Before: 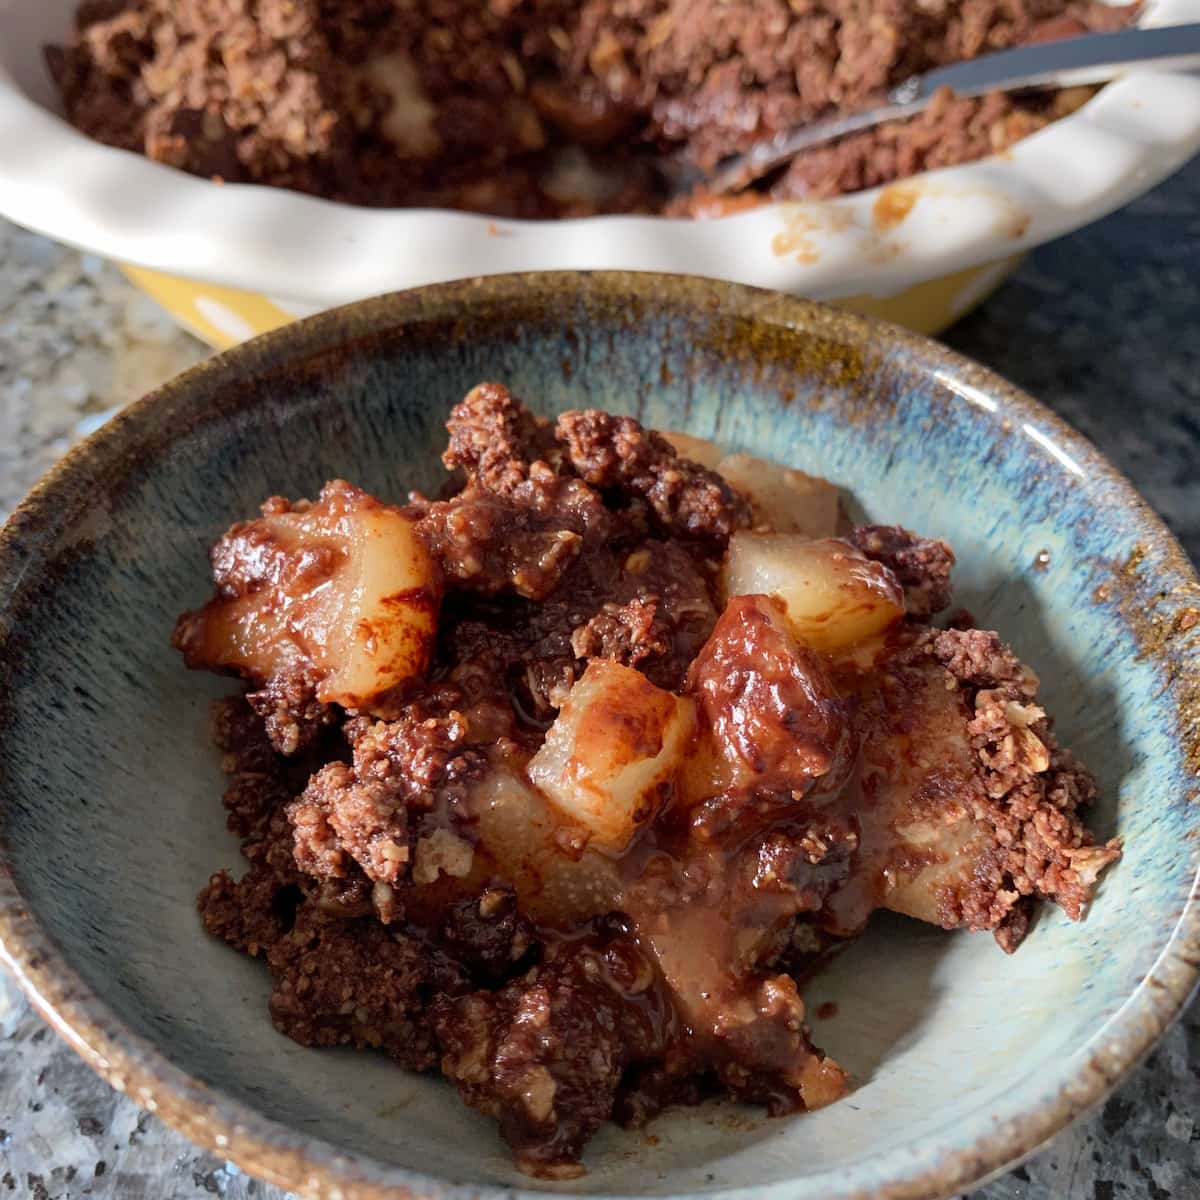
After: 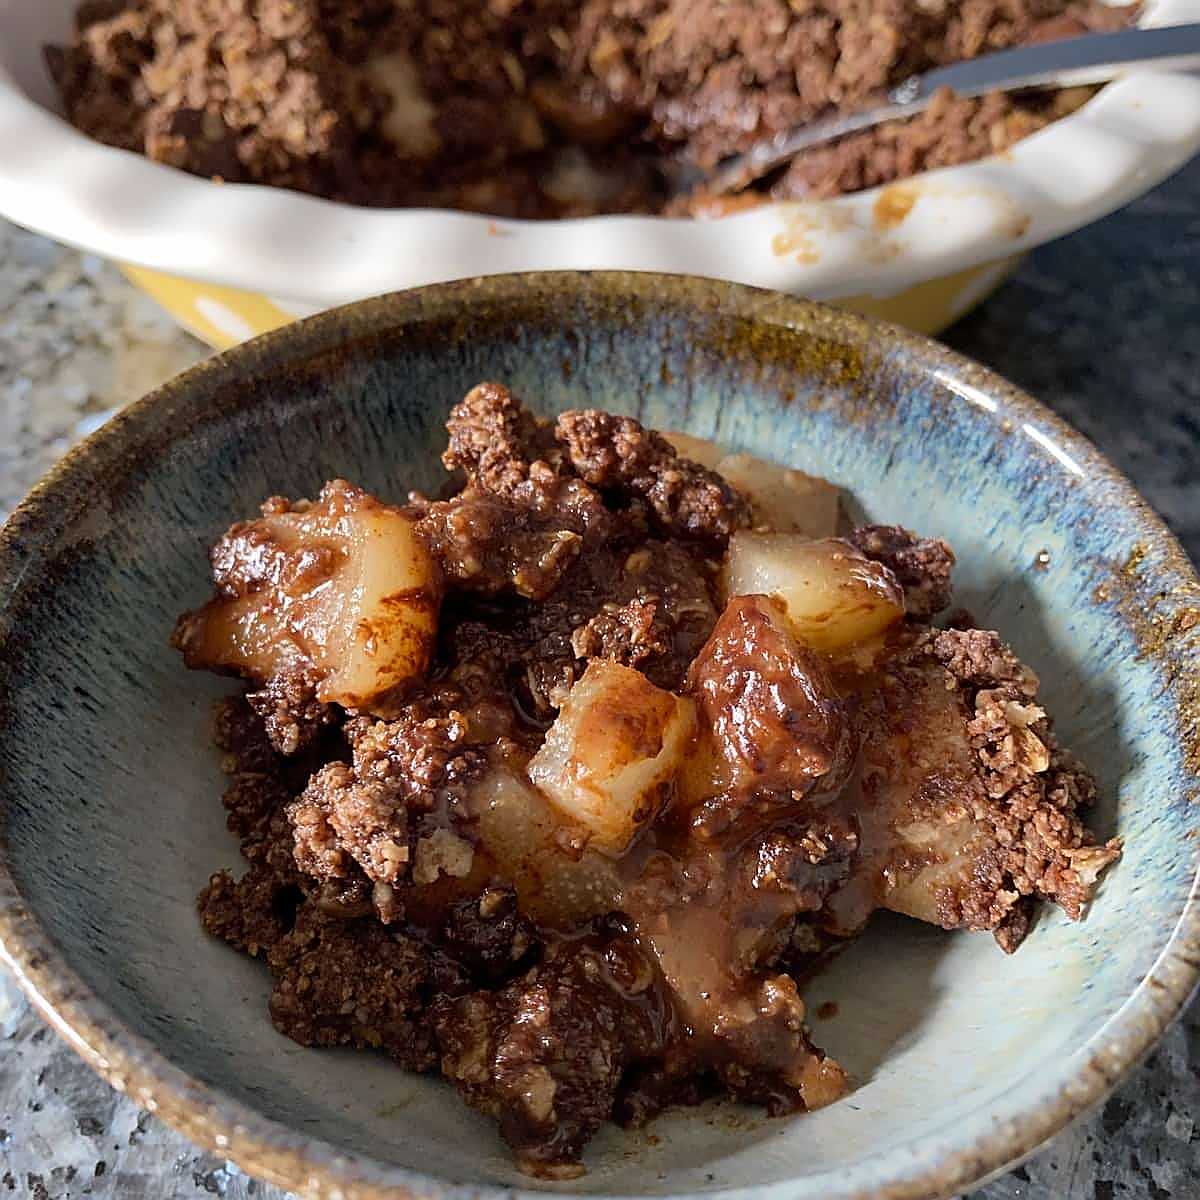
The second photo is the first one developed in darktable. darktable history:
sharpen: radius 1.4, amount 1.25, threshold 0.7
color contrast: green-magenta contrast 0.81
